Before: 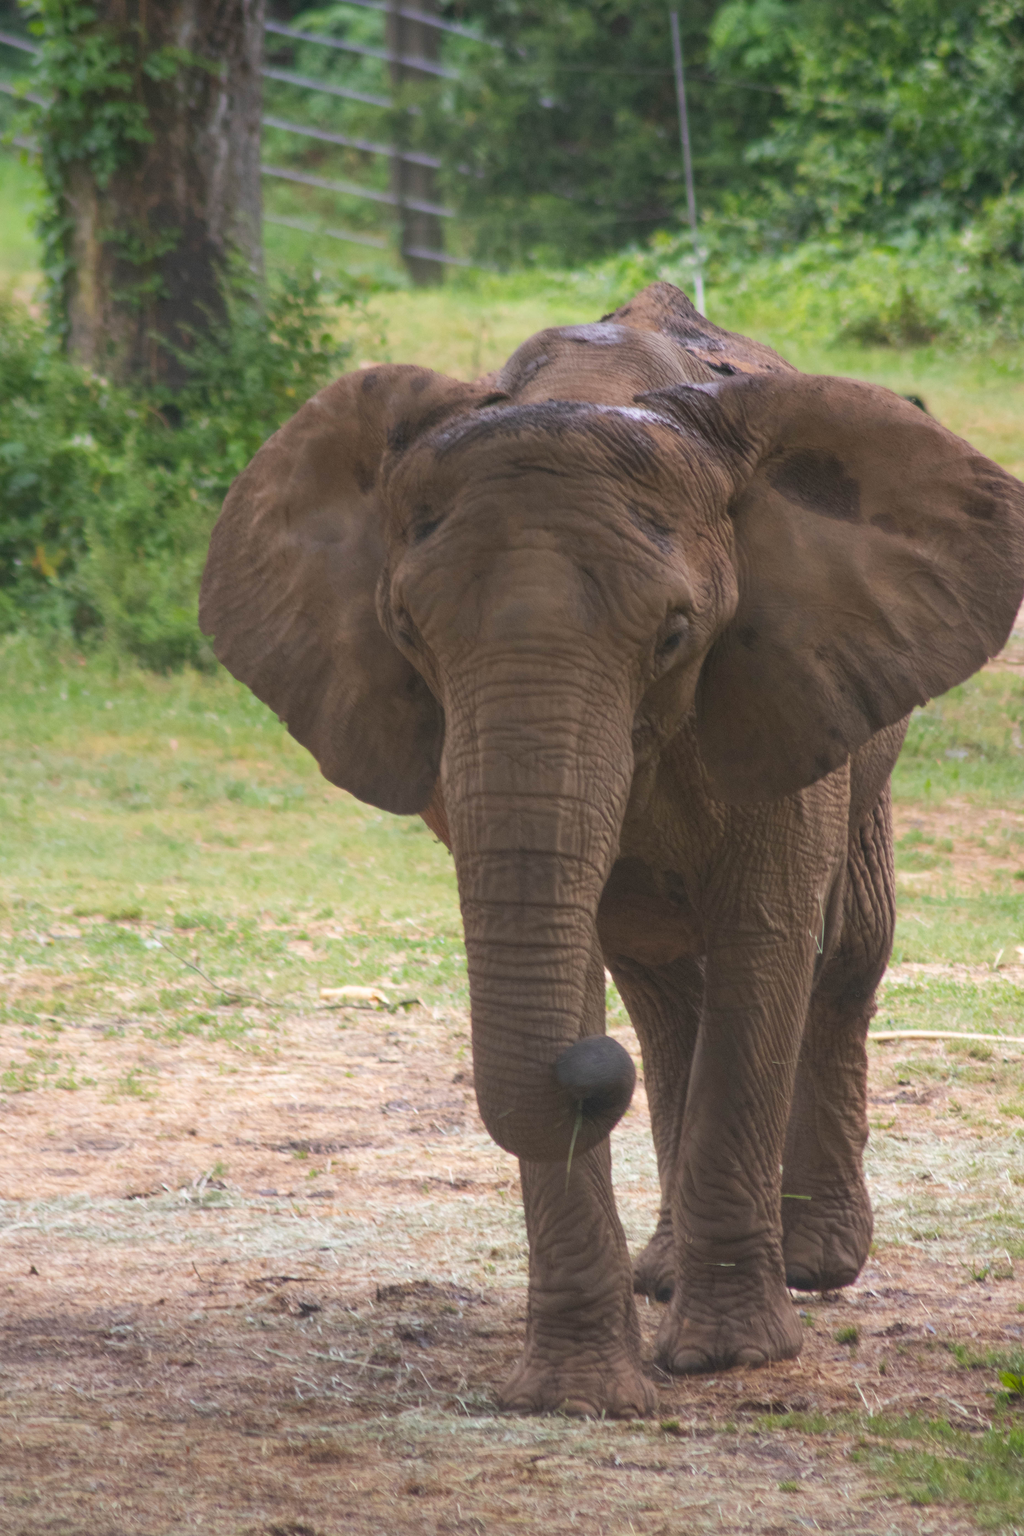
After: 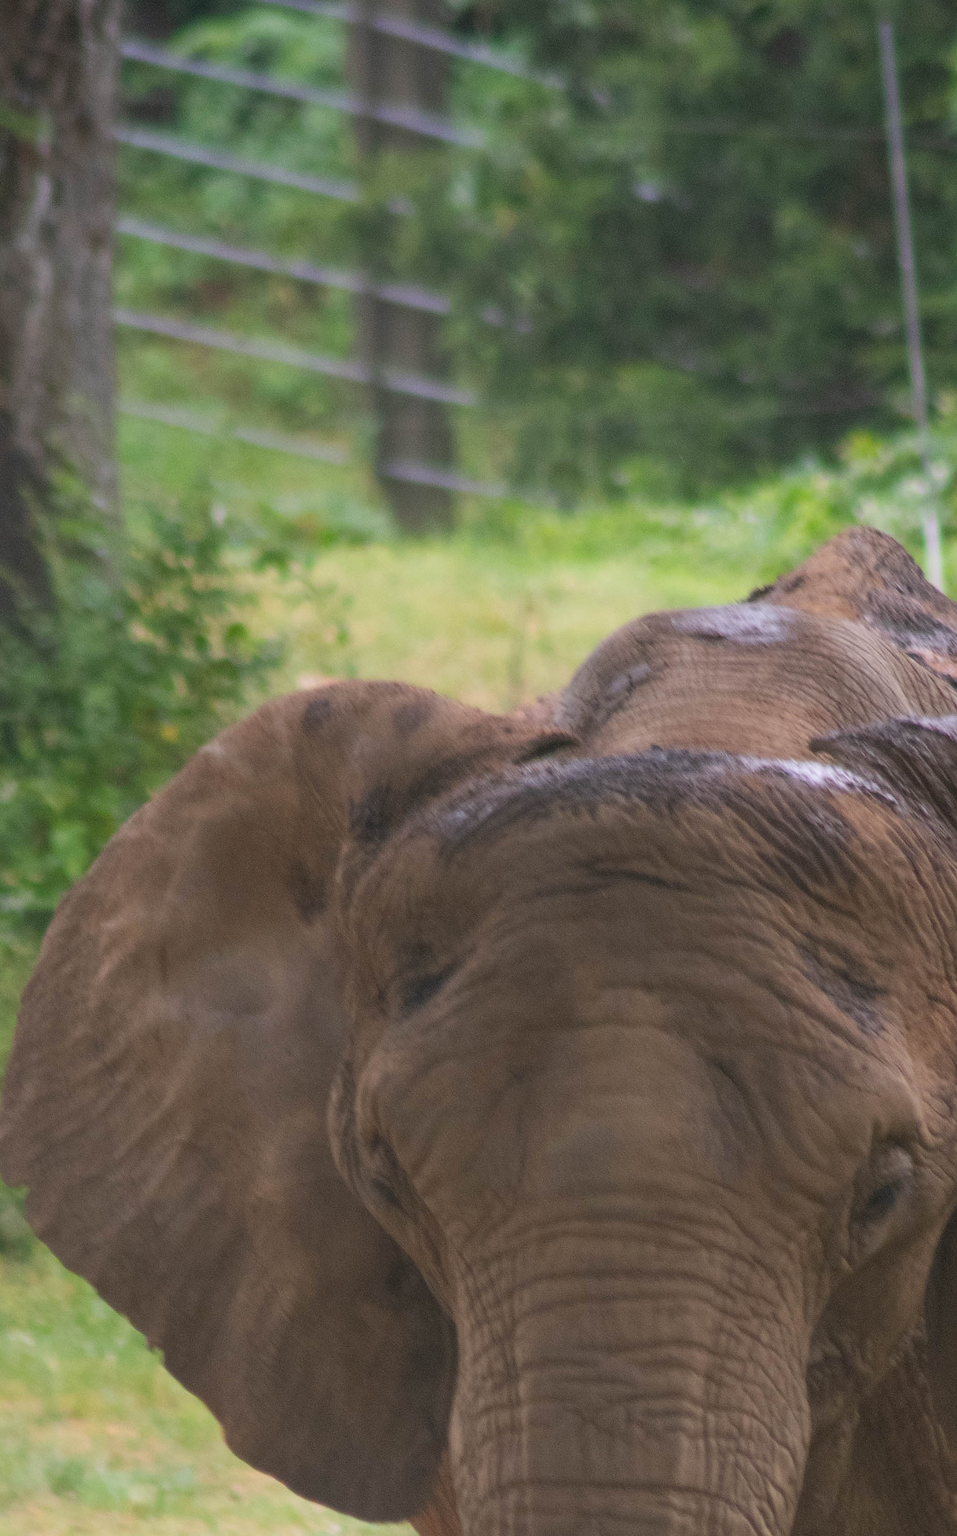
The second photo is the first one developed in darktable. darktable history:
sharpen: radius 1, threshold 1
crop: left 19.556%, right 30.401%, bottom 46.458%
